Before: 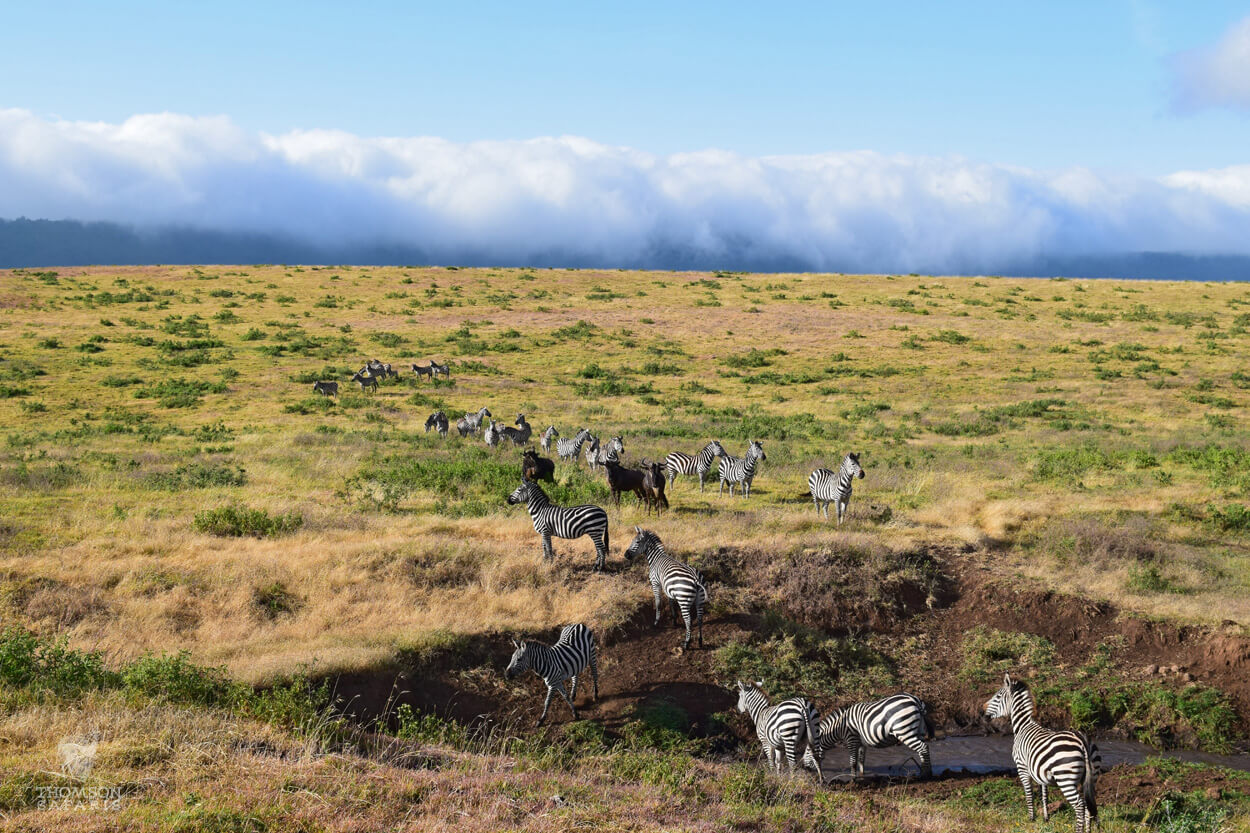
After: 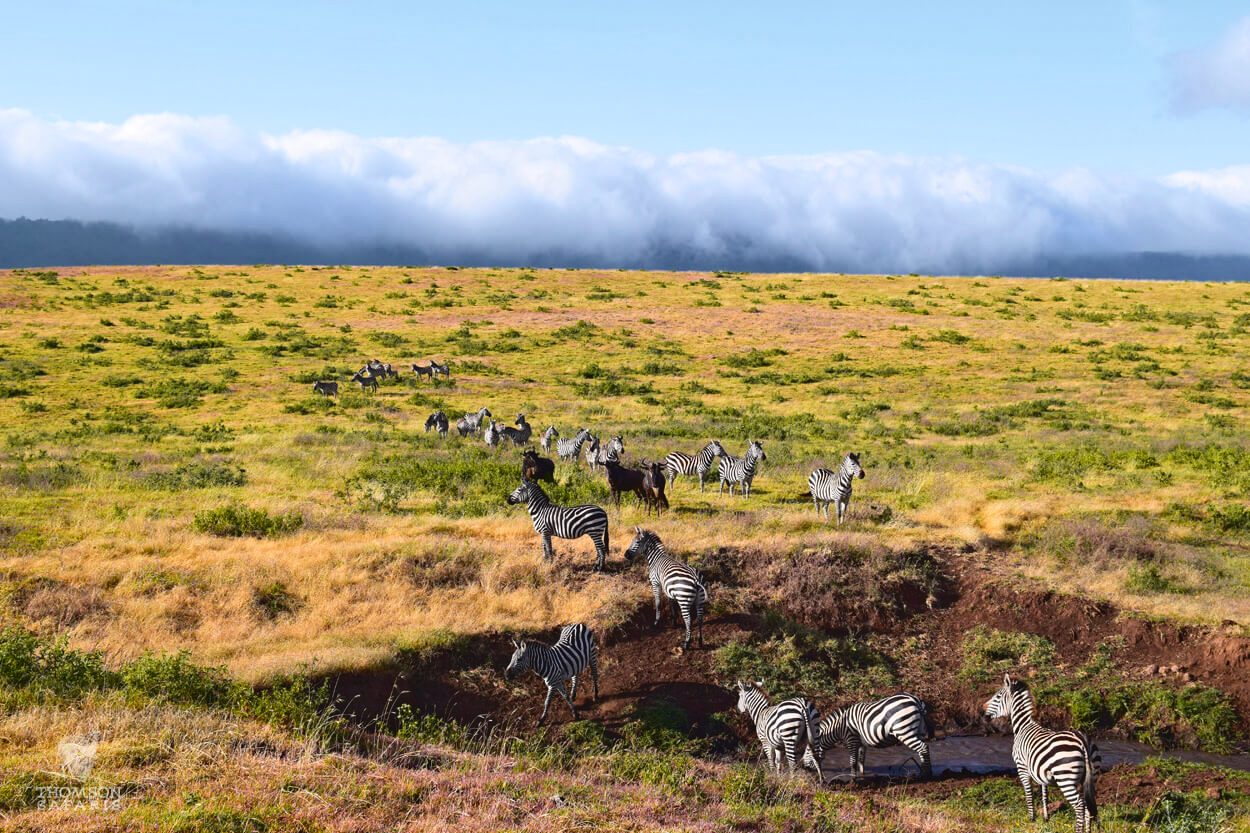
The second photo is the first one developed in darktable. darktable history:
haze removal: compatibility mode true, adaptive false
tone curve: curves: ch0 [(0, 0.036) (0.119, 0.115) (0.461, 0.479) (0.715, 0.767) (0.817, 0.865) (1, 0.998)]; ch1 [(0, 0) (0.377, 0.416) (0.44, 0.461) (0.487, 0.49) (0.514, 0.525) (0.538, 0.561) (0.67, 0.713) (1, 1)]; ch2 [(0, 0) (0.38, 0.405) (0.463, 0.445) (0.492, 0.486) (0.529, 0.533) (0.578, 0.59) (0.653, 0.698) (1, 1)], color space Lab, independent channels, preserve colors none
